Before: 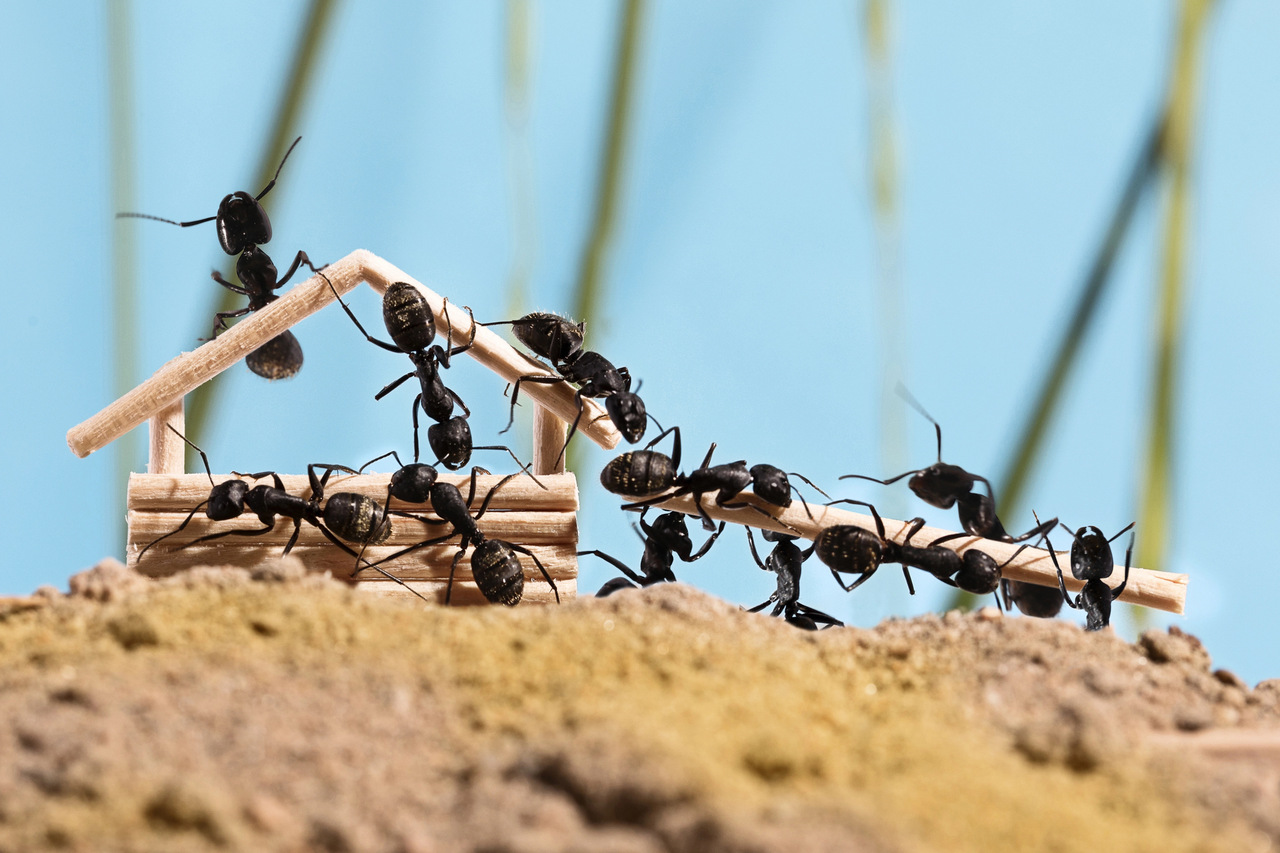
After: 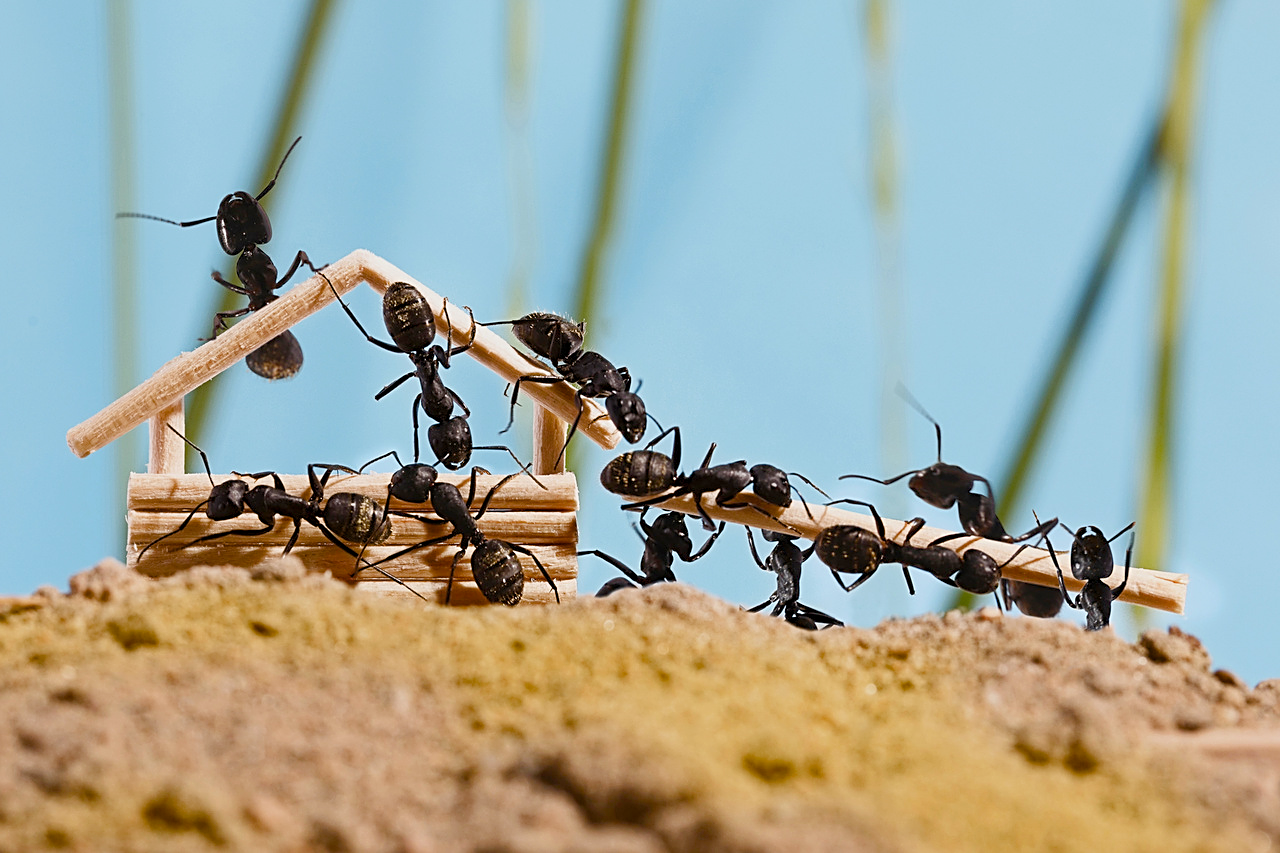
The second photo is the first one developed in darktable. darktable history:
sharpen: on, module defaults
color balance rgb: shadows lift › luminance 0.949%, shadows lift › chroma 0.395%, shadows lift › hue 22.88°, perceptual saturation grading › global saturation 23.281%, perceptual saturation grading › highlights -24.462%, perceptual saturation grading › mid-tones 24.615%, perceptual saturation grading › shadows 40.876%, contrast -9.985%
